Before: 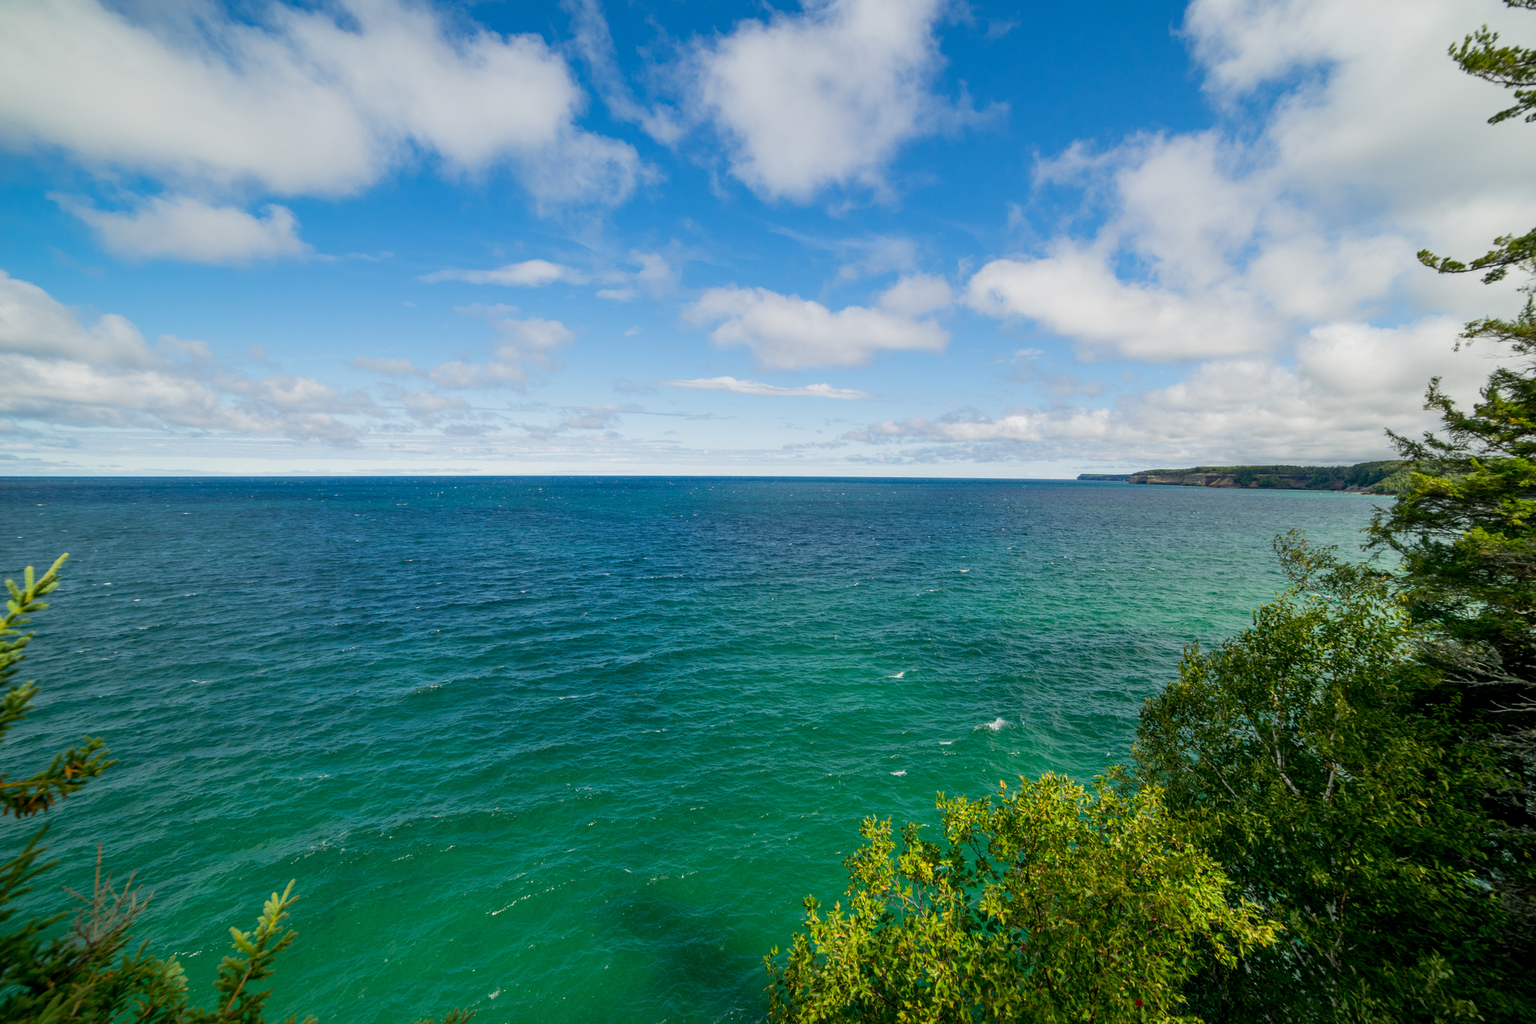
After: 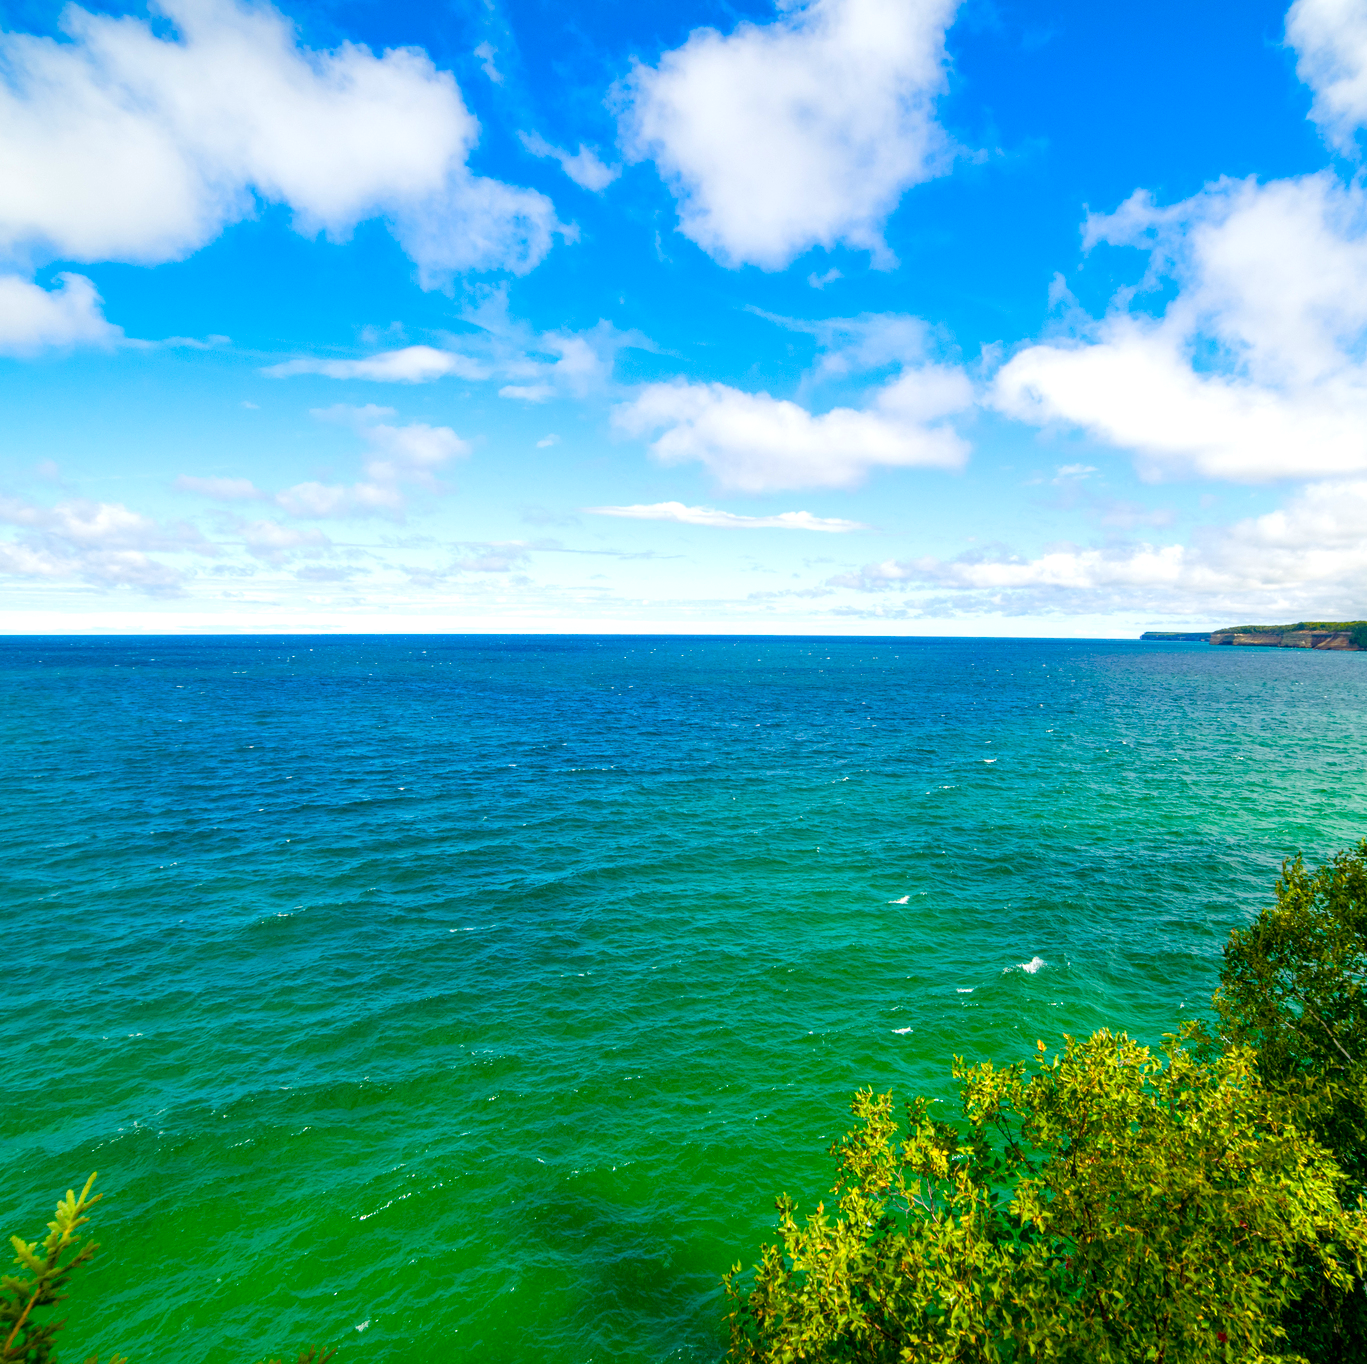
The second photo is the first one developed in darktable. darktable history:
crop and rotate: left 14.484%, right 18.749%
color balance rgb: shadows fall-off 102.373%, linear chroma grading › shadows 31.763%, linear chroma grading › global chroma -2.521%, linear chroma grading › mid-tones 4.145%, perceptual saturation grading › global saturation 38.88%, perceptual saturation grading › highlights -24.952%, perceptual saturation grading › mid-tones 35.385%, perceptual saturation grading › shadows 35.616%, mask middle-gray fulcrum 23.258%
exposure: exposure 0.635 EV, compensate highlight preservation false
